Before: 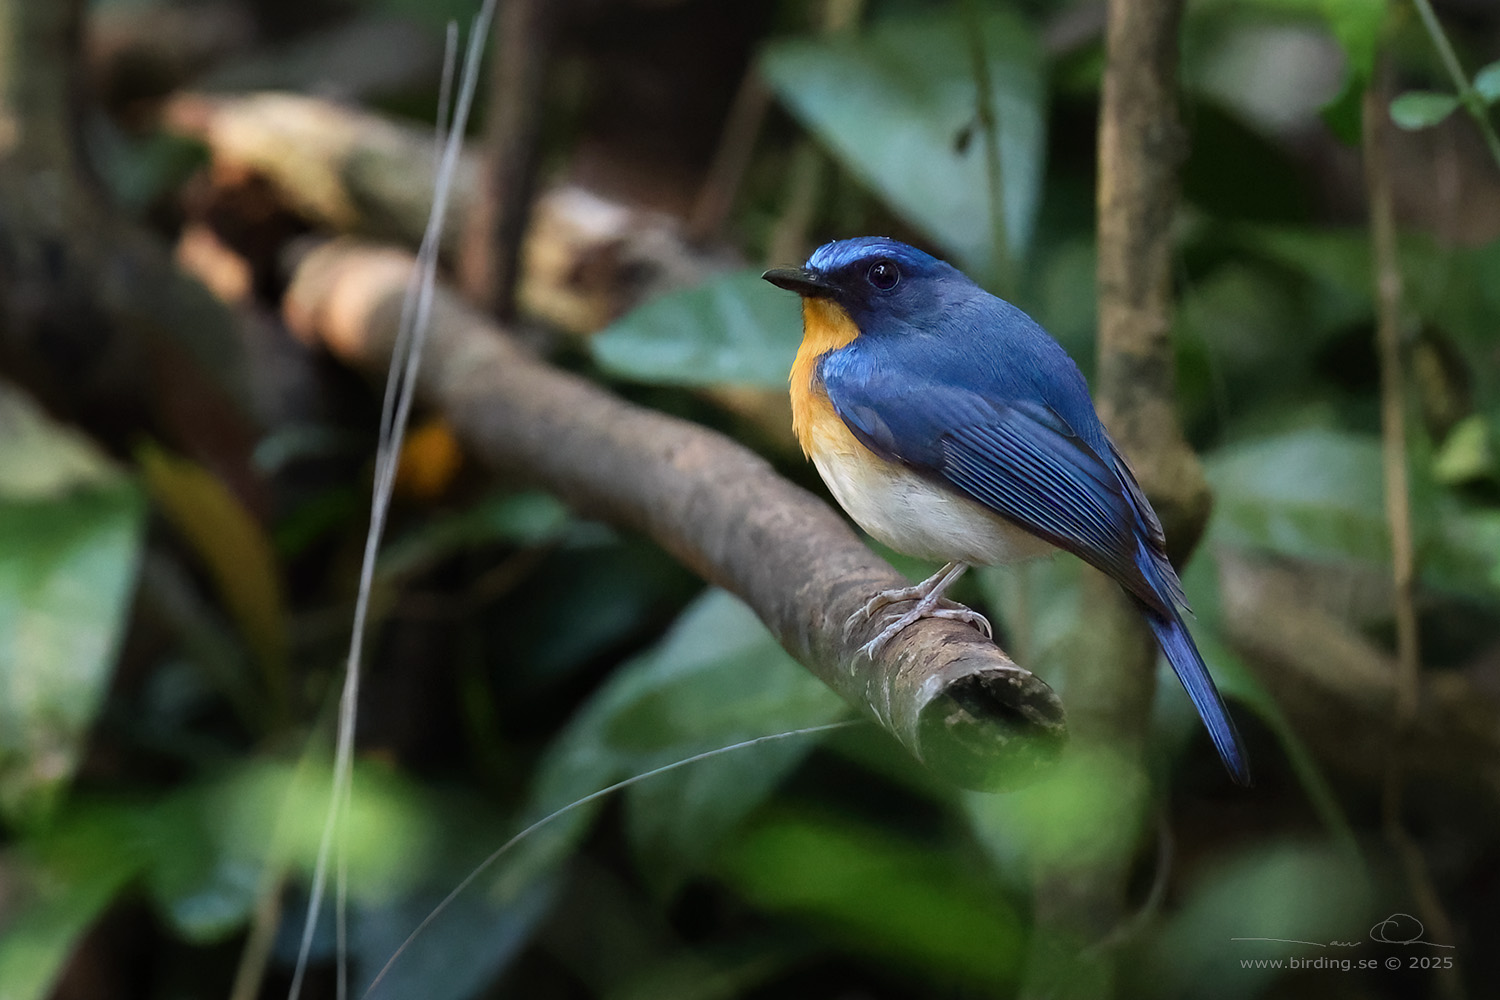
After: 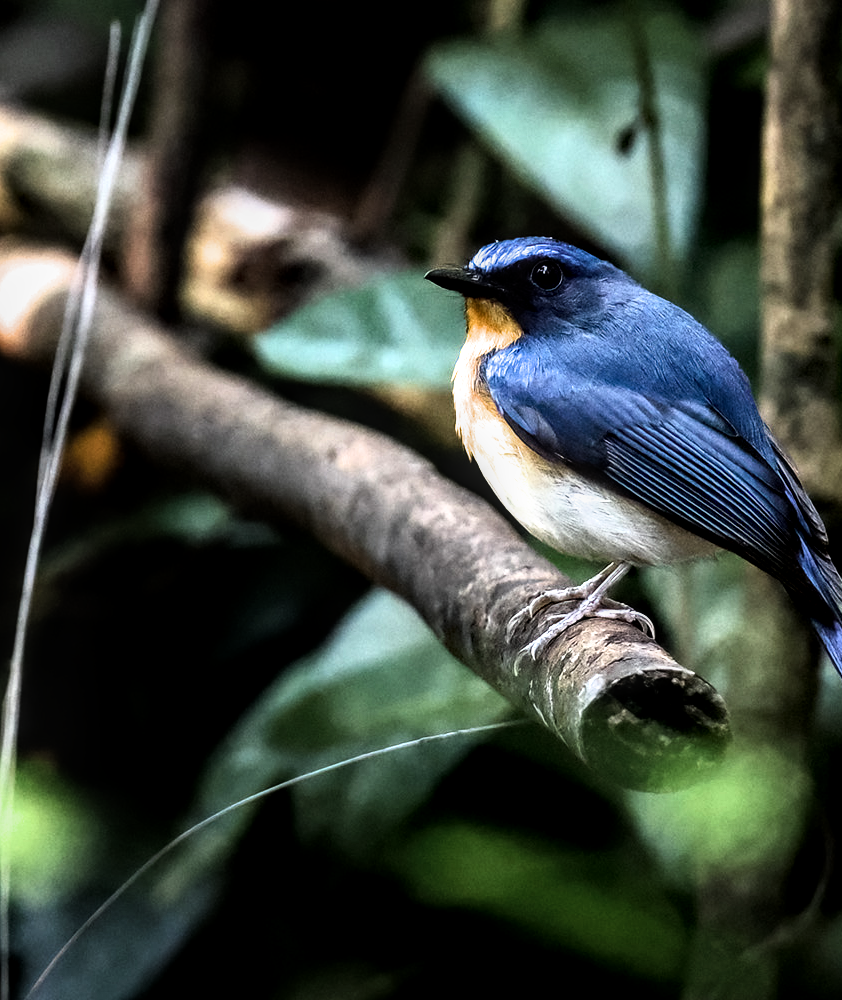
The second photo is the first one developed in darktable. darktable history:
tone equalizer: -8 EV -1.08 EV, -7 EV -1.02 EV, -6 EV -0.829 EV, -5 EV -0.54 EV, -3 EV 0.547 EV, -2 EV 0.878 EV, -1 EV 0.999 EV, +0 EV 1.07 EV, edges refinement/feathering 500, mask exposure compensation -1.57 EV, preserve details no
crop and rotate: left 22.495%, right 21.366%
local contrast: highlights 35%, detail 135%
filmic rgb: black relative exposure -7.98 EV, white relative exposure 2.45 EV, hardness 6.4
